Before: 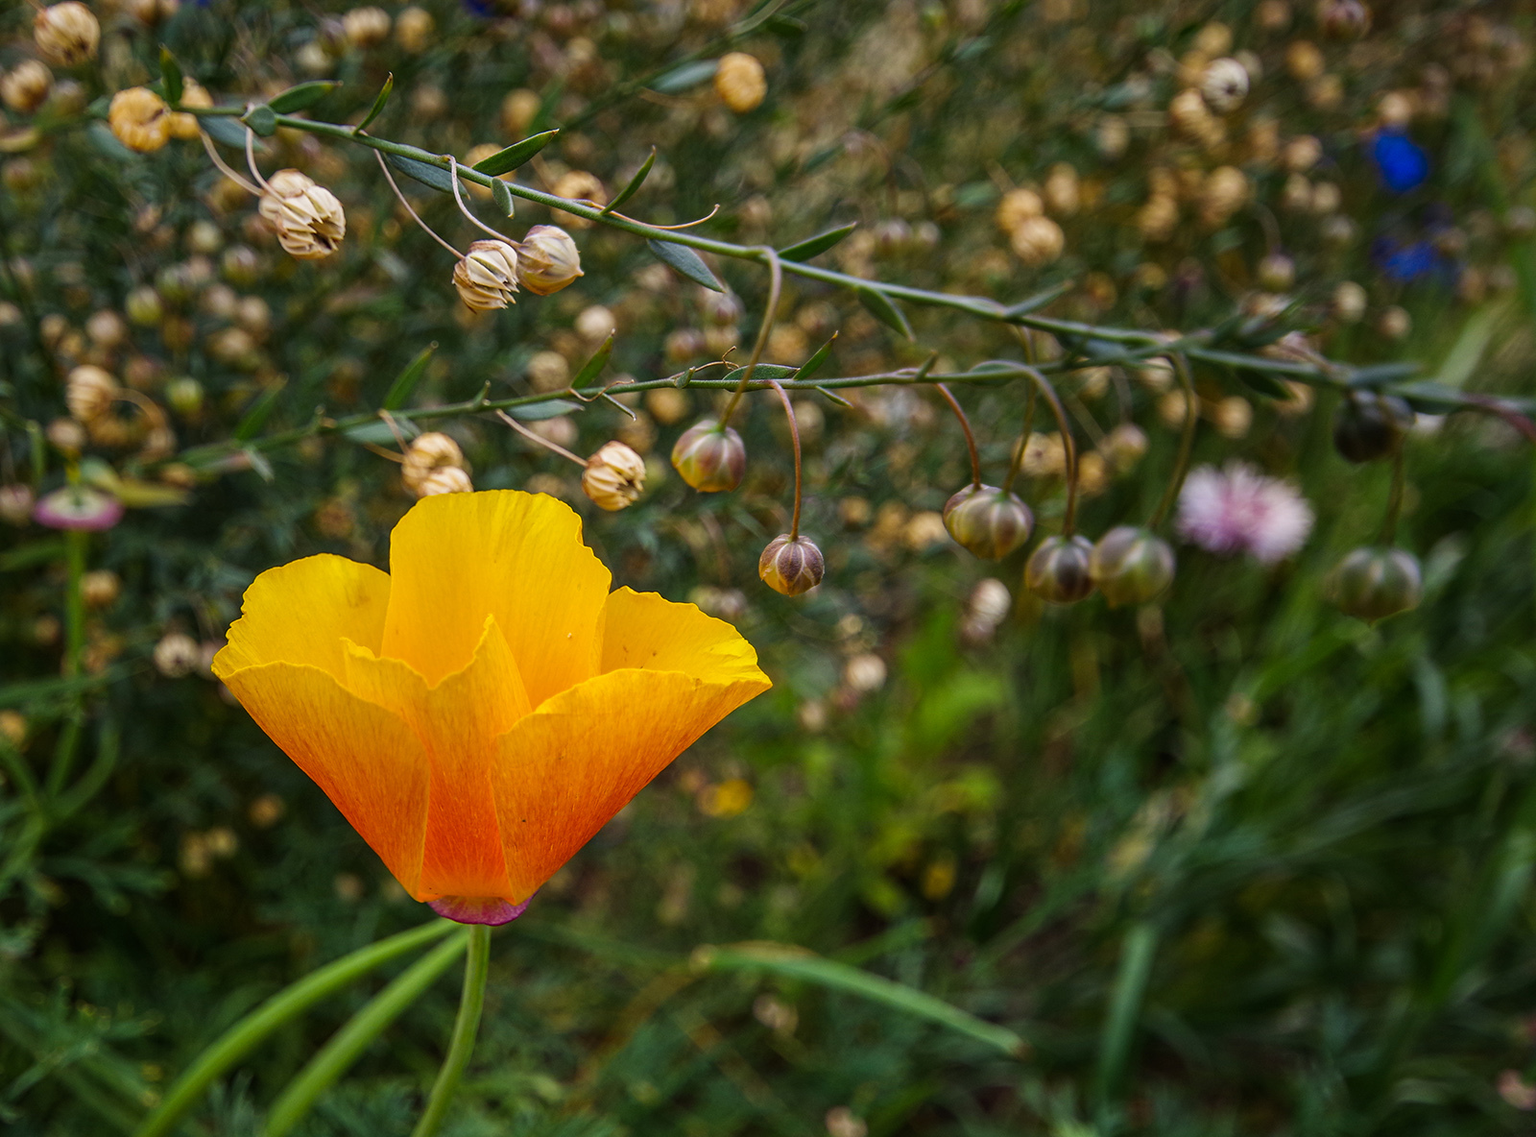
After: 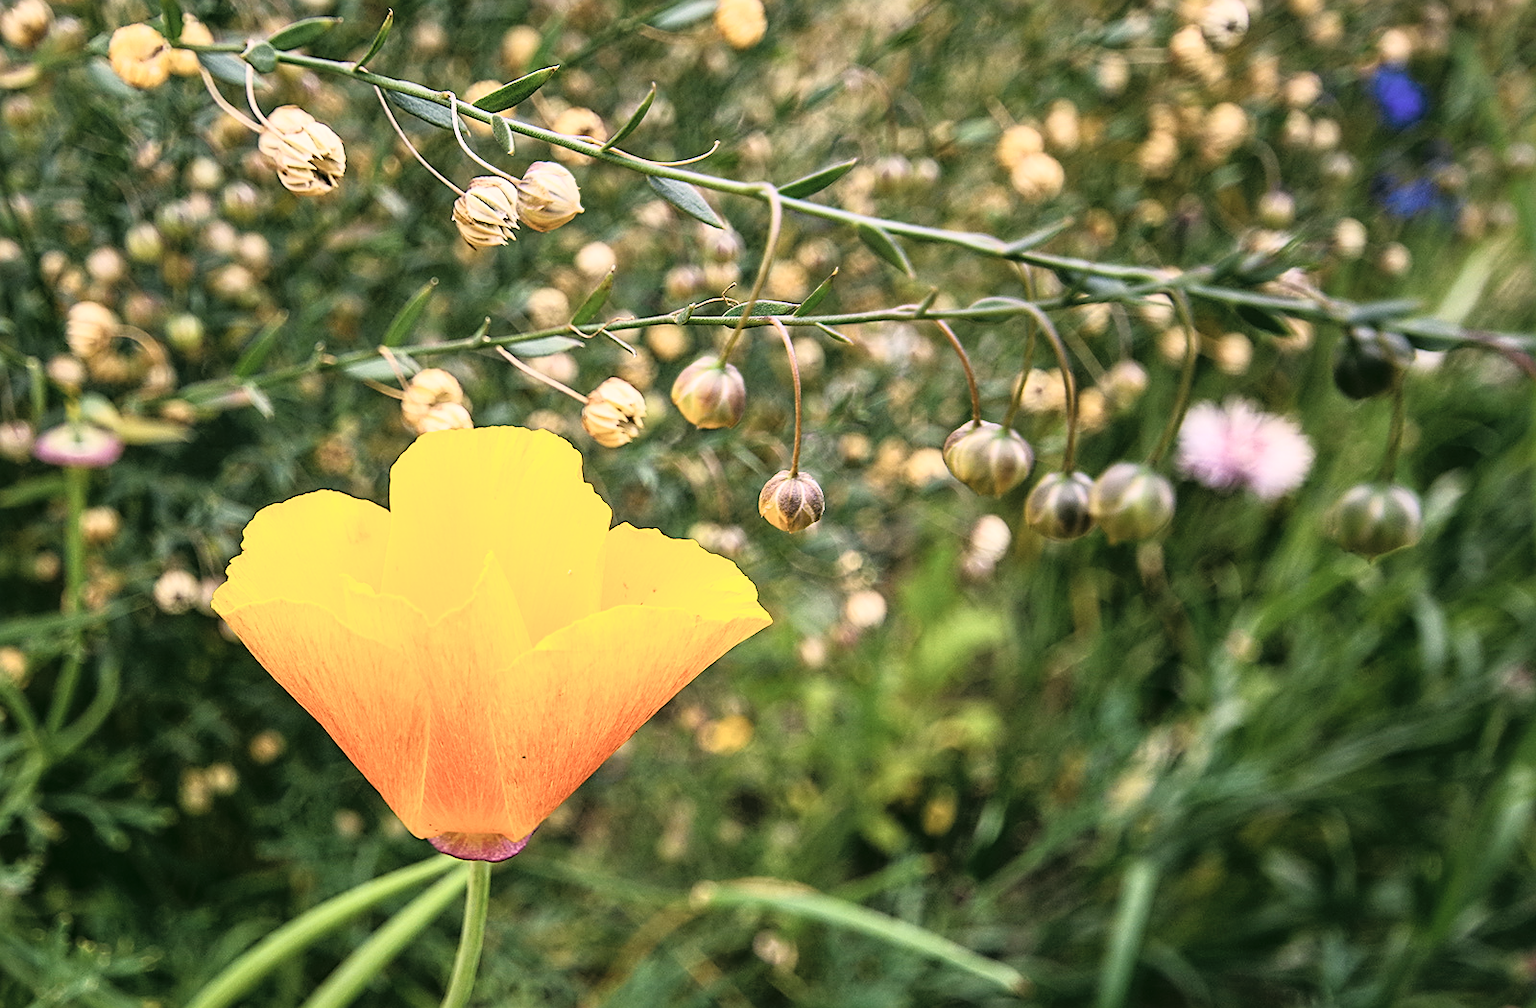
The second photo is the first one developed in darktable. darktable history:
color correction: highlights a* 3.95, highlights b* 4.96, shadows a* -8.02, shadows b* 4.77
tone curve: curves: ch0 [(0, 0.01) (0.058, 0.039) (0.159, 0.117) (0.282, 0.327) (0.45, 0.534) (0.676, 0.751) (0.89, 0.919) (1, 1)]; ch1 [(0, 0) (0.094, 0.081) (0.285, 0.299) (0.385, 0.403) (0.447, 0.455) (0.495, 0.496) (0.544, 0.552) (0.589, 0.612) (0.722, 0.728) (1, 1)]; ch2 [(0, 0) (0.257, 0.217) (0.43, 0.421) (0.498, 0.507) (0.531, 0.544) (0.56, 0.579) (0.625, 0.642) (1, 1)], color space Lab, linked channels, preserve colors none
sharpen: on, module defaults
contrast brightness saturation: contrast 0.431, brightness 0.554, saturation -0.189
crop and rotate: top 5.575%, bottom 5.644%
